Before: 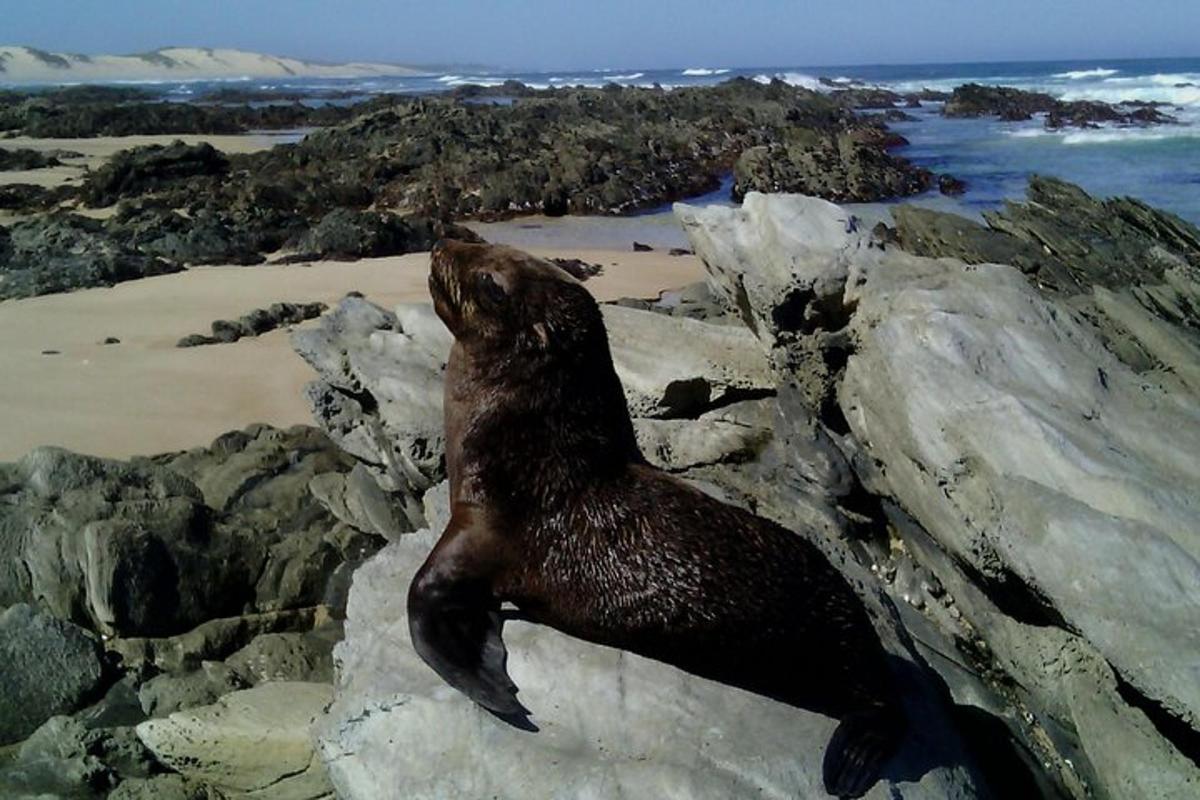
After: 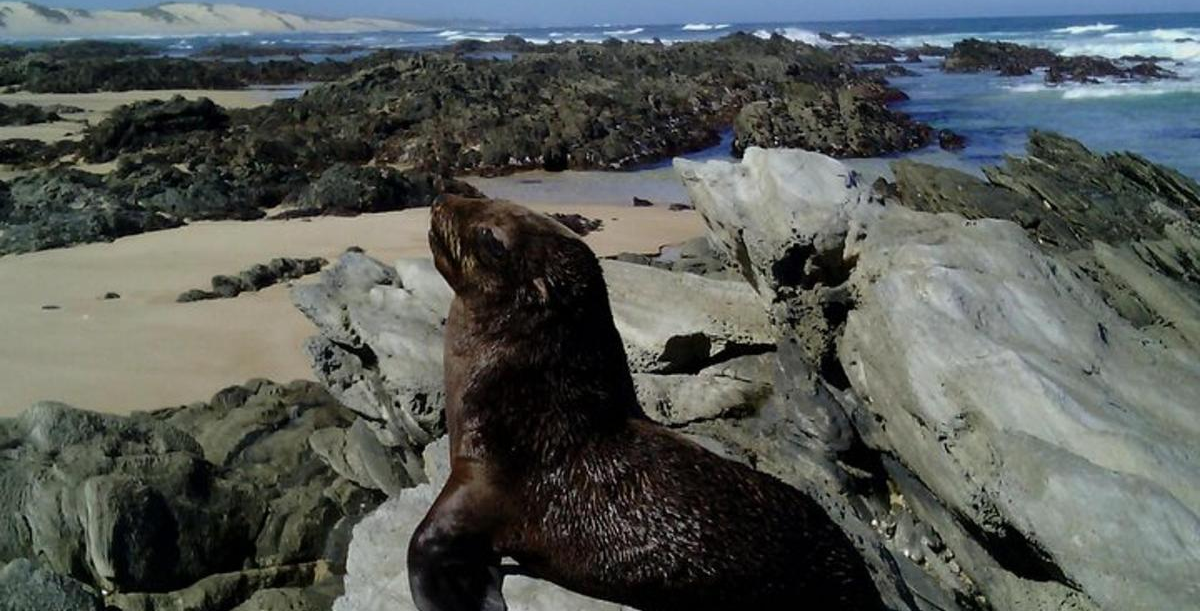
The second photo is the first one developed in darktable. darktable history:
base curve: curves: ch0 [(0, 0) (0.297, 0.298) (1, 1)], preserve colors none
crop: top 5.711%, bottom 17.79%
